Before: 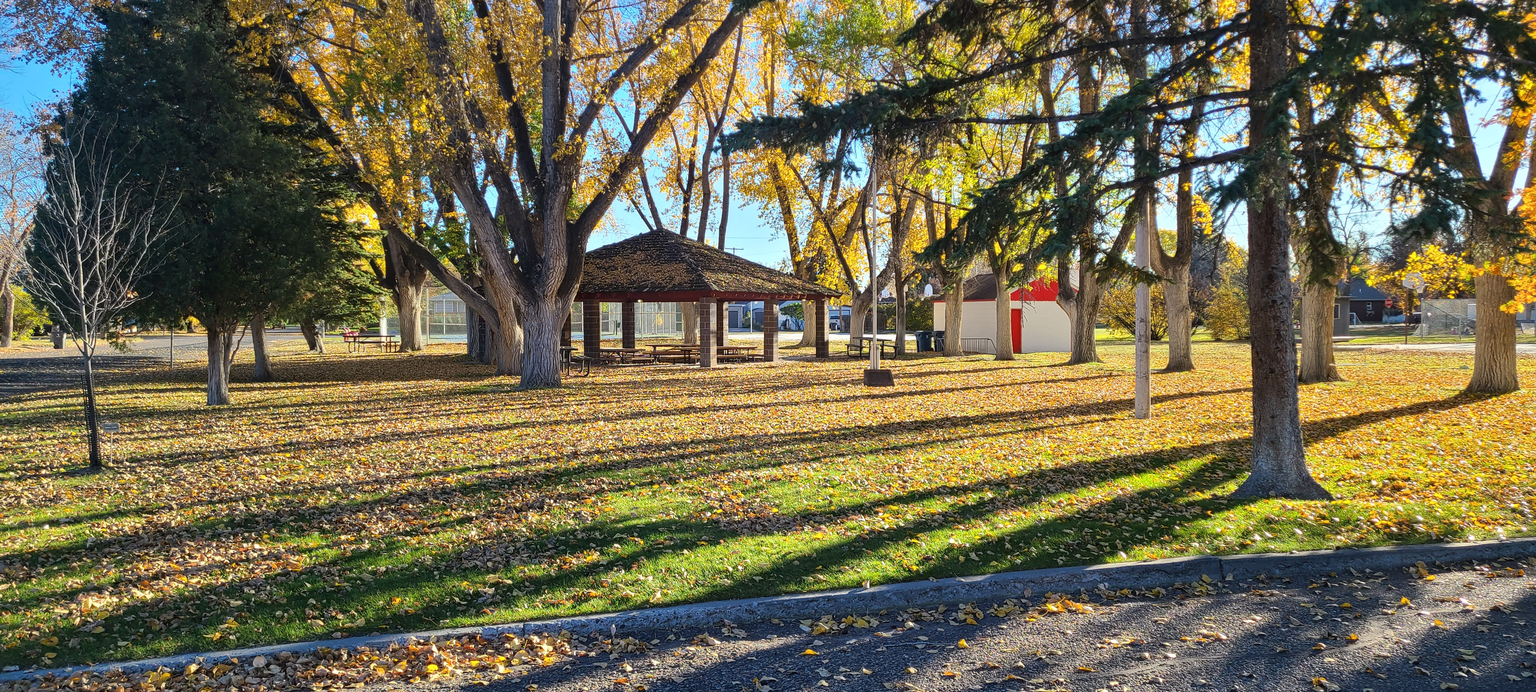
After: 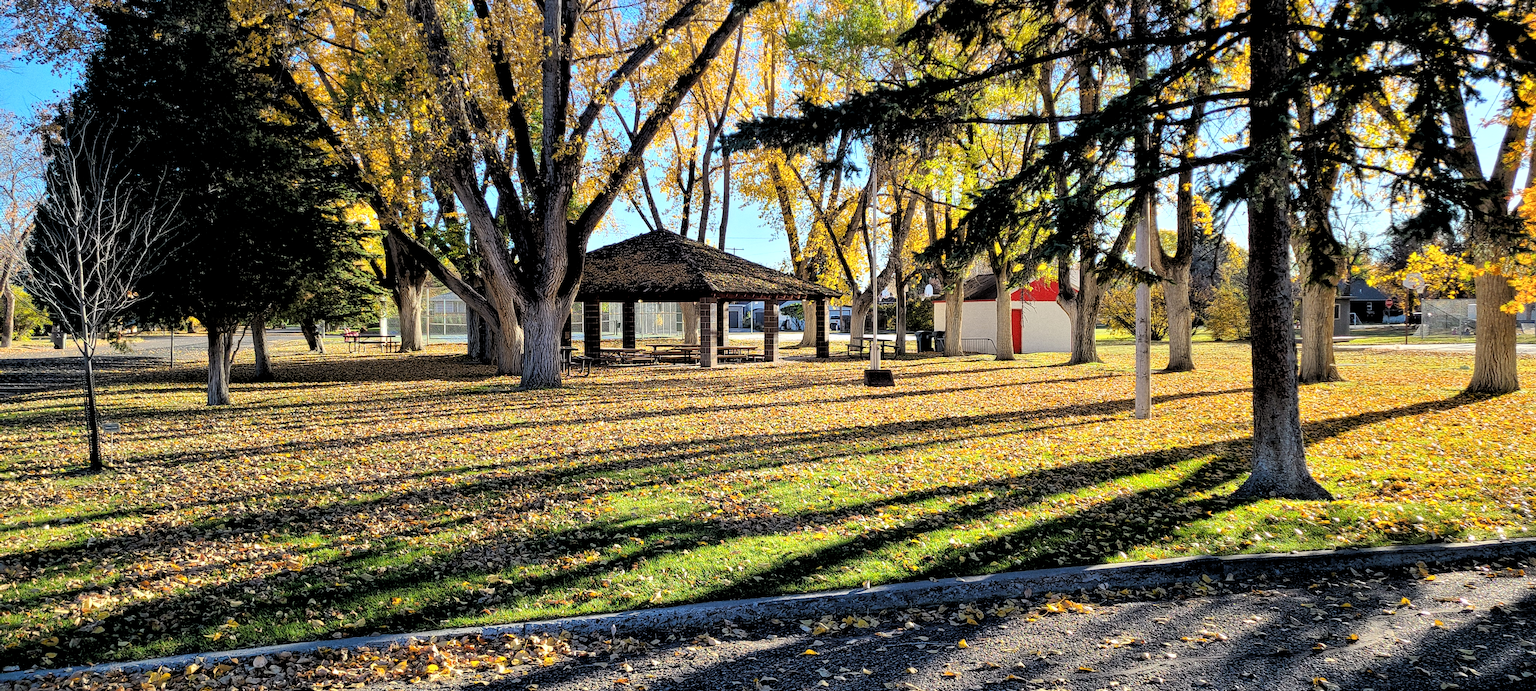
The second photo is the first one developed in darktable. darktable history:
rgb levels: levels [[0.029, 0.461, 0.922], [0, 0.5, 1], [0, 0.5, 1]]
grain: coarseness 0.09 ISO, strength 40%
